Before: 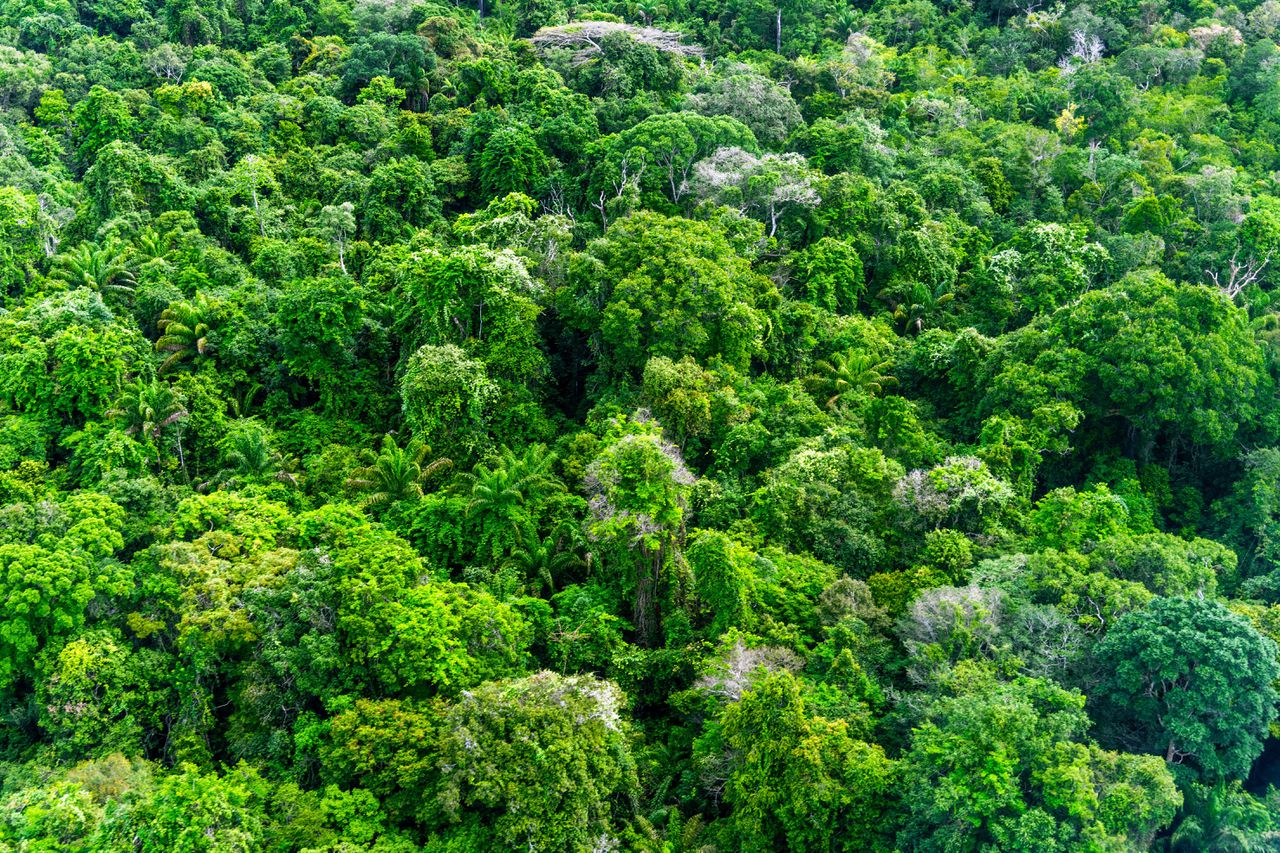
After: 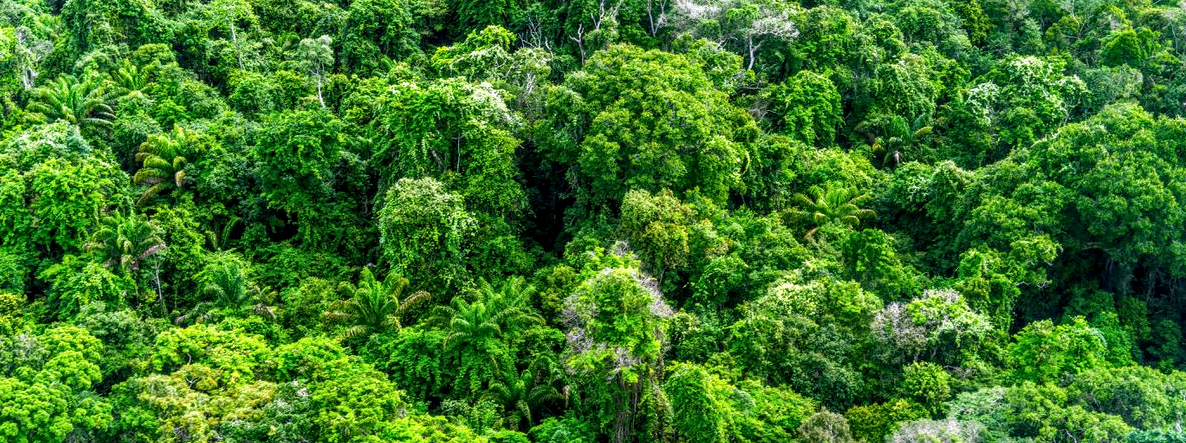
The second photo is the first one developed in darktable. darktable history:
local contrast: detail 130%
crop: left 1.795%, top 19.663%, right 5.519%, bottom 28.343%
